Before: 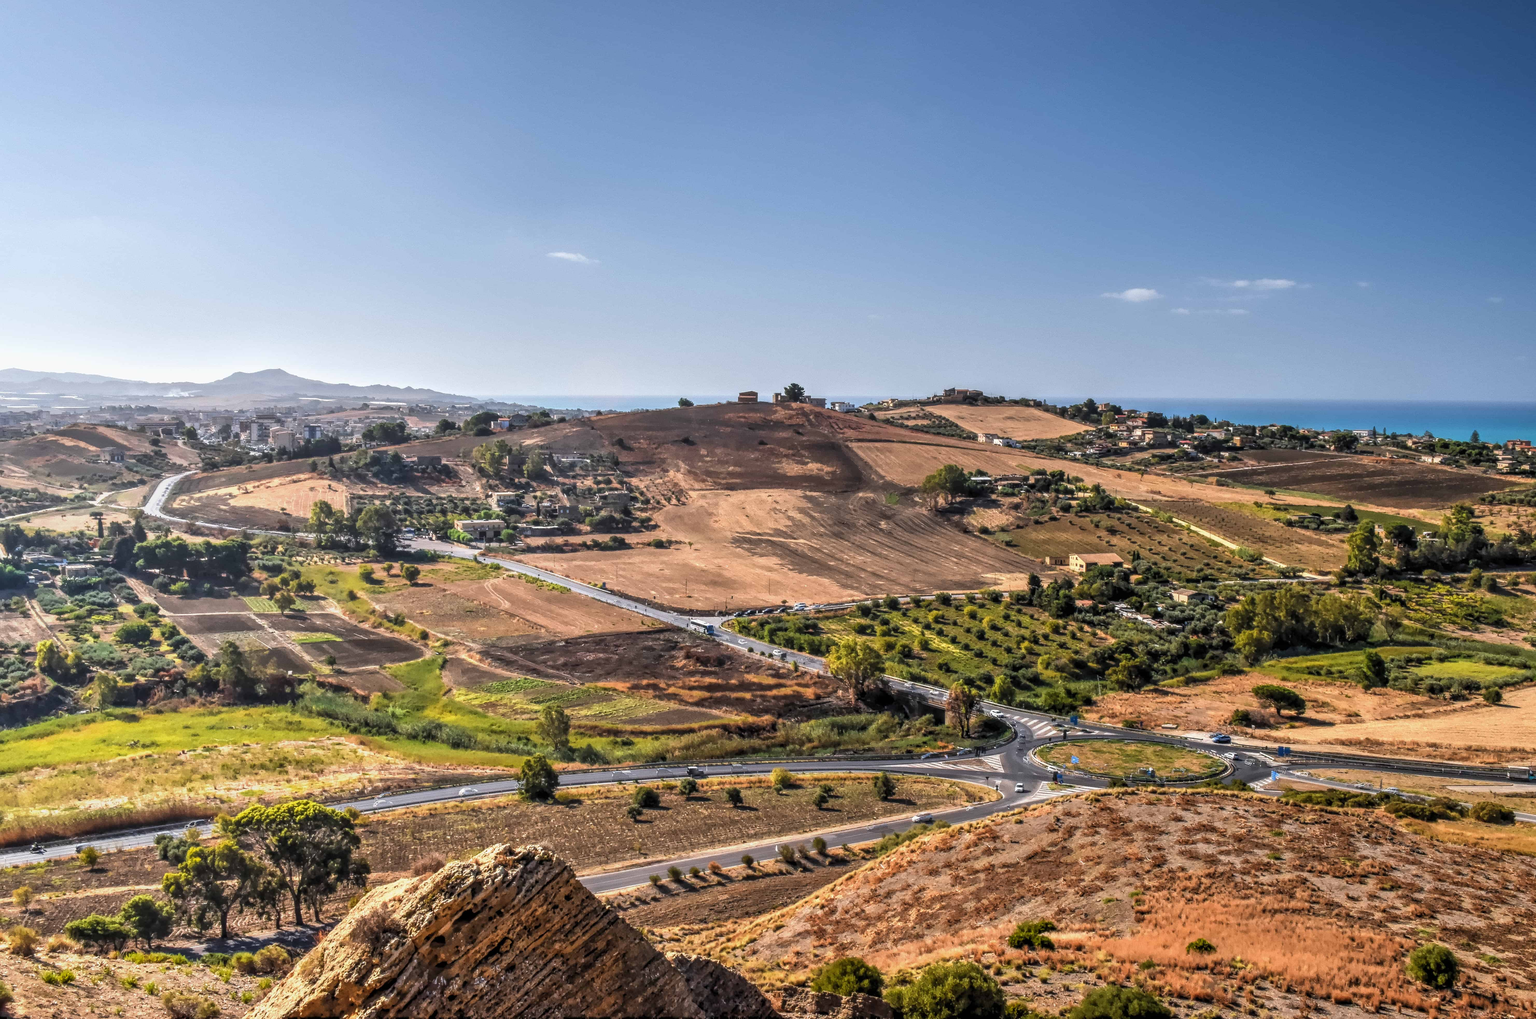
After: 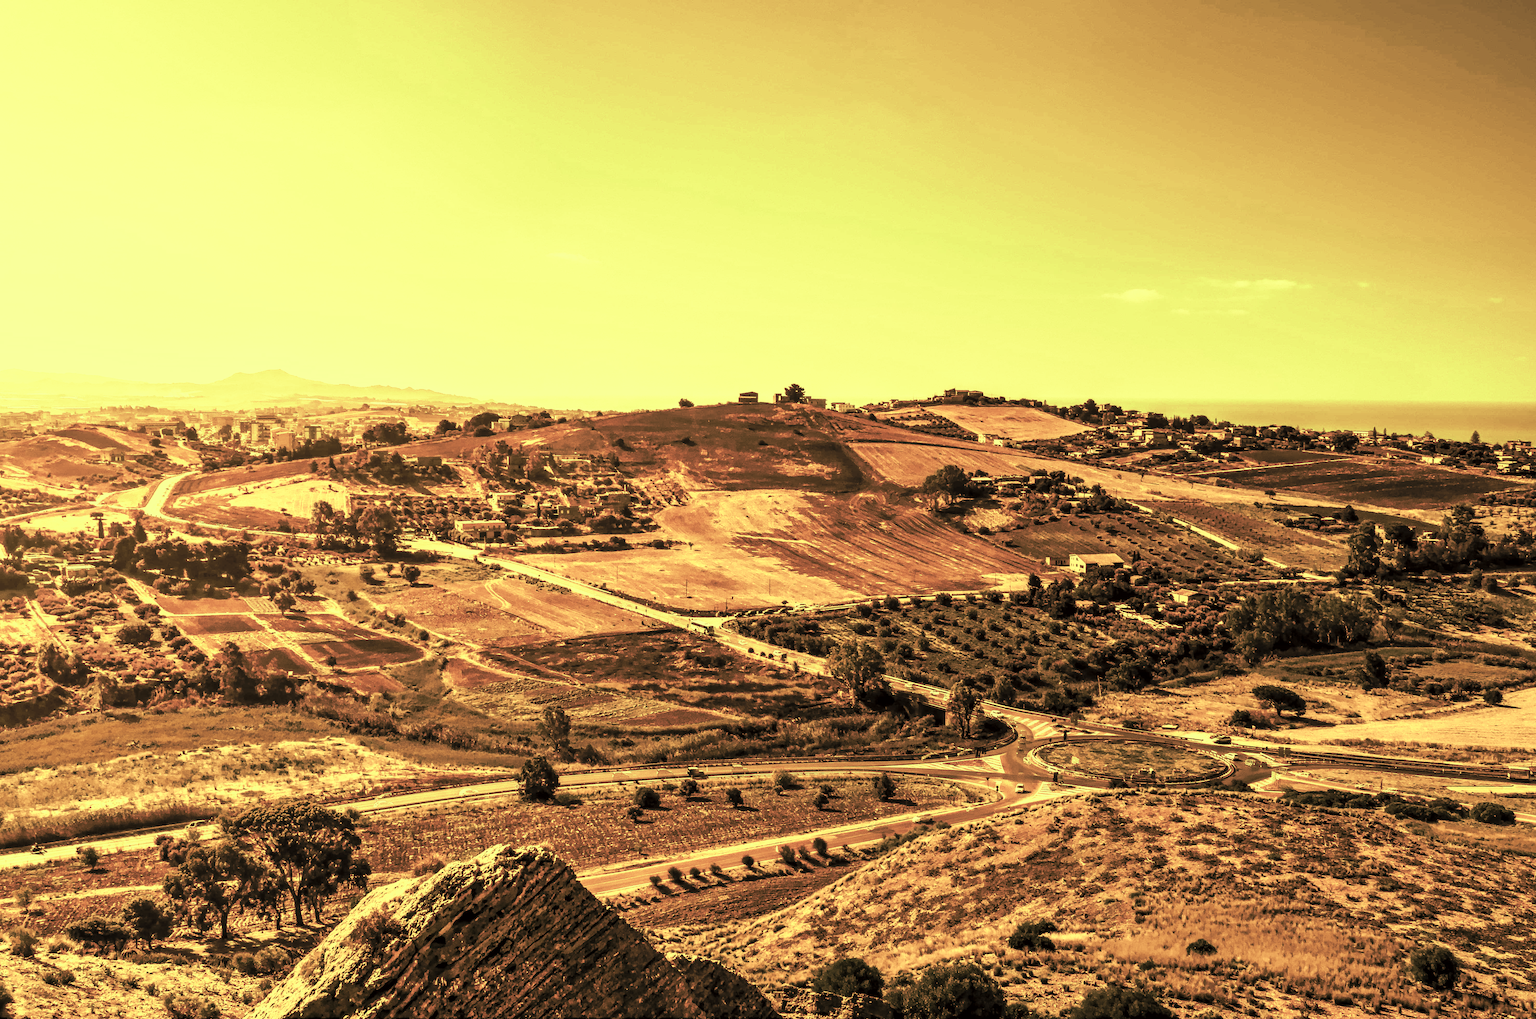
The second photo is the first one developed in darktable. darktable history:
tone curve: curves: ch0 [(0, 0) (0.003, 0.003) (0.011, 0.009) (0.025, 0.022) (0.044, 0.037) (0.069, 0.051) (0.1, 0.079) (0.136, 0.114) (0.177, 0.152) (0.224, 0.212) (0.277, 0.281) (0.335, 0.358) (0.399, 0.459) (0.468, 0.573) (0.543, 0.684) (0.623, 0.779) (0.709, 0.866) (0.801, 0.949) (0.898, 0.98) (1, 1)], preserve colors none
color look up table: target L [61.77, 96.2, 73.36, 65.44, 69.65, 69.51, 40.05, 55.11, 29.91, 31.14, 38.07, 10.83, 2.295, 95.57, 95.22, 64.23, 62.74, 65.98, 33.85, 60.02, 41.74, 34.74, 29.81, 26.17, 17.29, 95.94, 95.94, 96.1, 95.56, 72.71, 95.2, 71.78, 57.15, 67.32, 63.23, 42.63, 56.97, 47.78, 50.75, 29.28, 35.01, 13.34, 68.78, 95.57, 48.68, 67.31, 42.88, 40.42, 24.18], target a [22.72, -51.16, 6.079, 19.11, 11.81, 12.76, 8.741, 17.07, 7.776, 8.2, 7.333, 4.23, 0.723, -51.28, -51.51, 20.37, 17.1, 18.7, 8.286, 21.28, 9.453, 7.516, 7.32, 7.03, 4.509, -50.74, -50.74, -51.94, -51.25, 6.175, -51.65, 7.963, 15.76, 16.62, 21.83, 9.454, 18.84, 11.4, 13.57, 7.413, 7.414, 5.576, 13.78, -51.28, 12.25, 16.57, 9.389, 8.561, 6.087], target b [35.52, 70.21, 44.02, 38.35, 40.64, 40.78, 21.73, 29.15, 17.57, 18.2, 20.91, 10.29, 1.963, 72.11, 71.94, 37.59, 34.96, 38.79, 19.83, 33.92, 22.61, 19.98, 17.42, 15.63, 14.13, 67.37, 67.37, 72.83, 69.91, 43.54, 72.56, 42.56, 30.43, 39.23, 36.7, 22.22, 31.33, 24.75, 26.35, 17.11, 19.87, 10.52, 40.36, 72.11, 24.73, 39.52, 22.52, 21.58, 15.46], num patches 49
